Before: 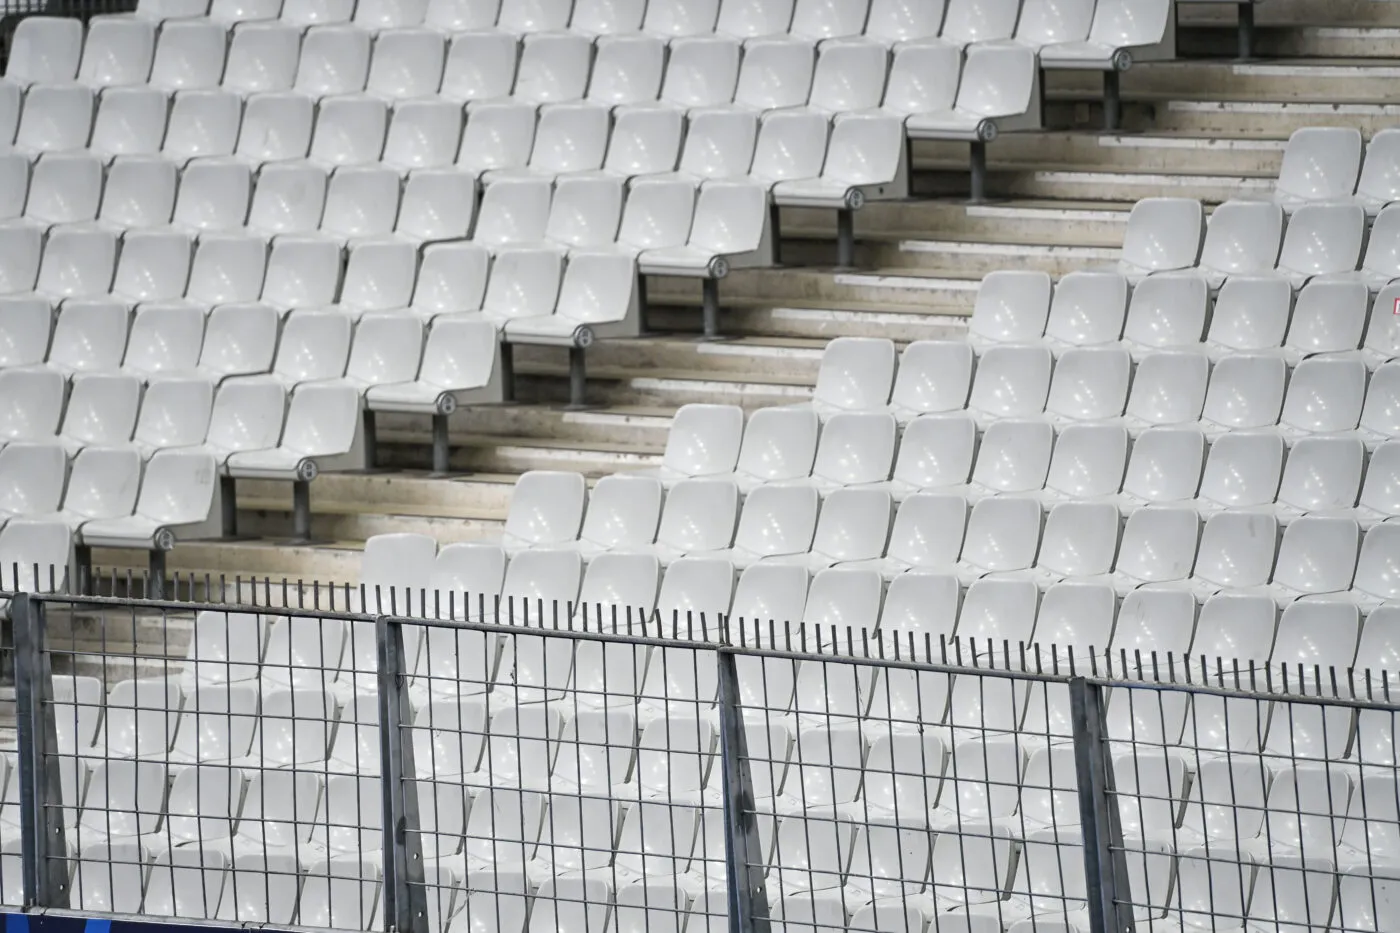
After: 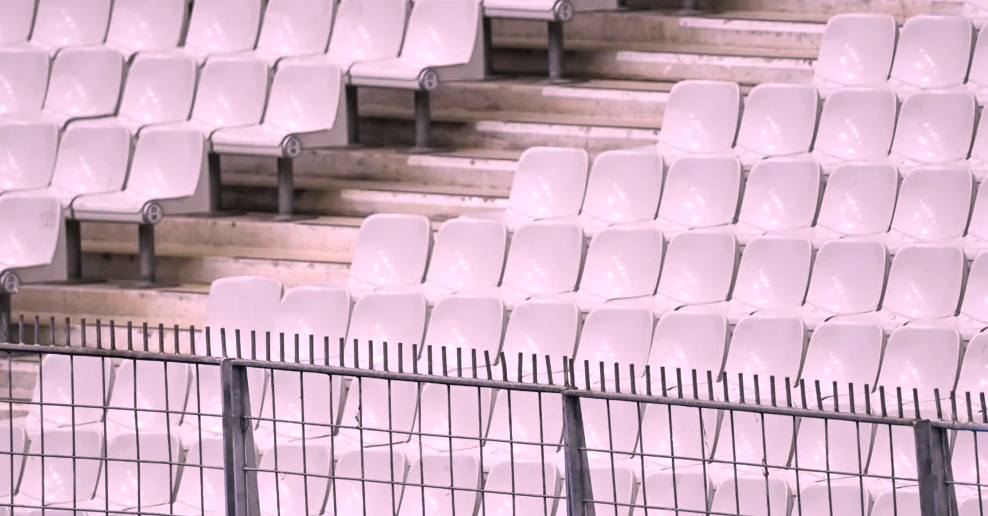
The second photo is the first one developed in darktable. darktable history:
crop: left 11.123%, top 27.61%, right 18.3%, bottom 17.034%
white balance: red 1.188, blue 1.11
